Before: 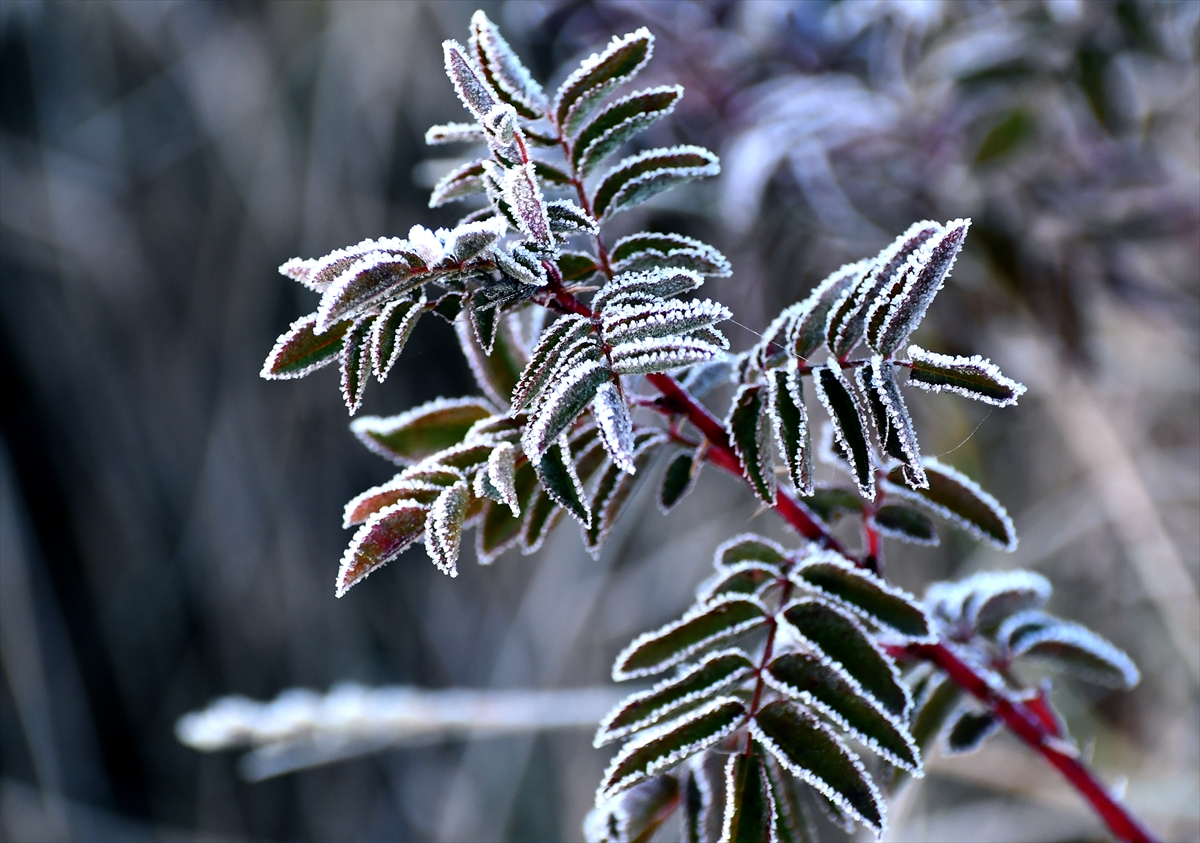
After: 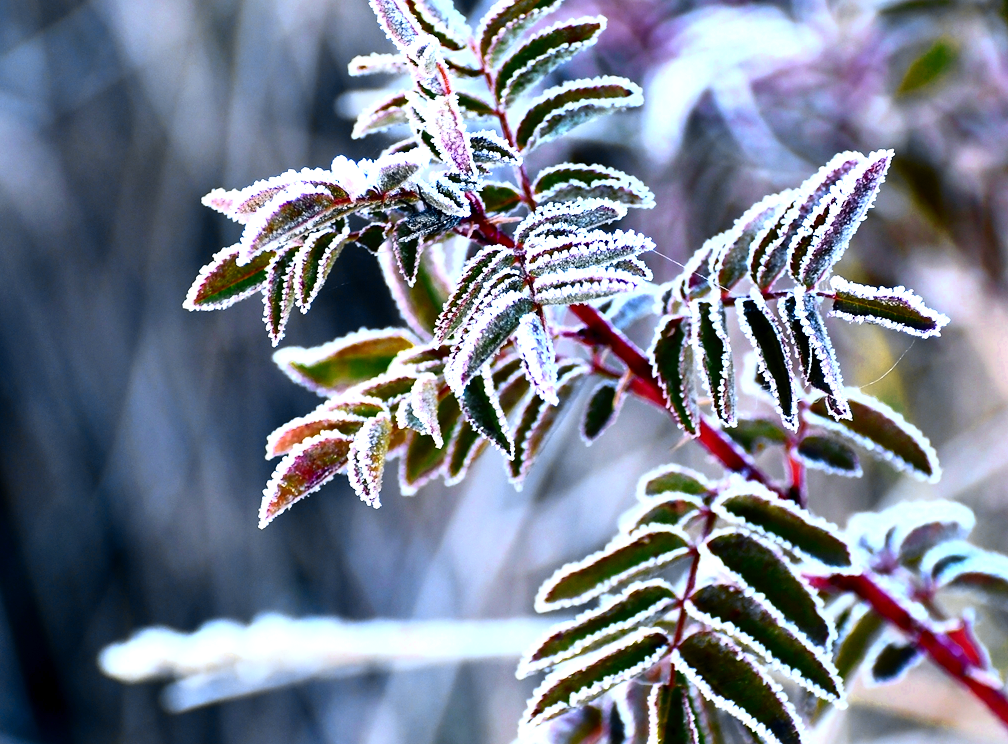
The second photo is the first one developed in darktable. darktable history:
crop: left 6.446%, top 8.188%, right 9.538%, bottom 3.548%
tone curve: curves: ch0 [(0, 0) (0.091, 0.075) (0.389, 0.441) (0.696, 0.808) (0.844, 0.908) (0.909, 0.942) (1, 0.973)]; ch1 [(0, 0) (0.437, 0.404) (0.48, 0.486) (0.5, 0.5) (0.529, 0.556) (0.58, 0.606) (0.616, 0.654) (1, 1)]; ch2 [(0, 0) (0.442, 0.415) (0.5, 0.5) (0.535, 0.567) (0.585, 0.632) (1, 1)], color space Lab, independent channels, preserve colors none
exposure: exposure 0.6 EV, compensate highlight preservation false
color zones: curves: ch0 [(0, 0.485) (0.178, 0.476) (0.261, 0.623) (0.411, 0.403) (0.708, 0.603) (0.934, 0.412)]; ch1 [(0.003, 0.485) (0.149, 0.496) (0.229, 0.584) (0.326, 0.551) (0.484, 0.262) (0.757, 0.643)]
